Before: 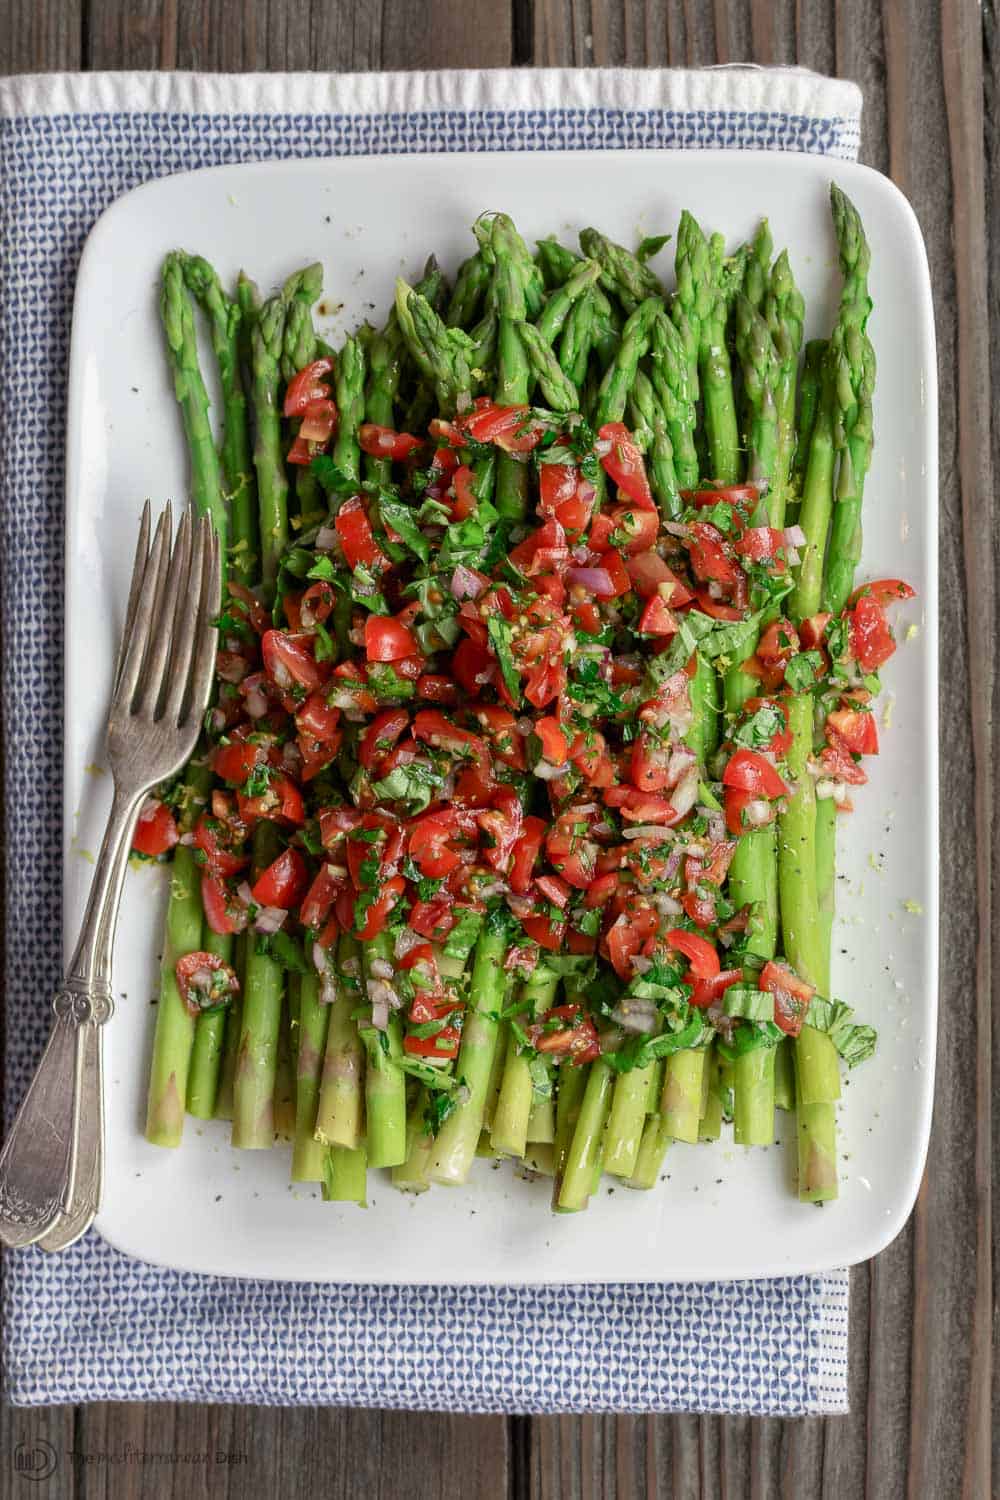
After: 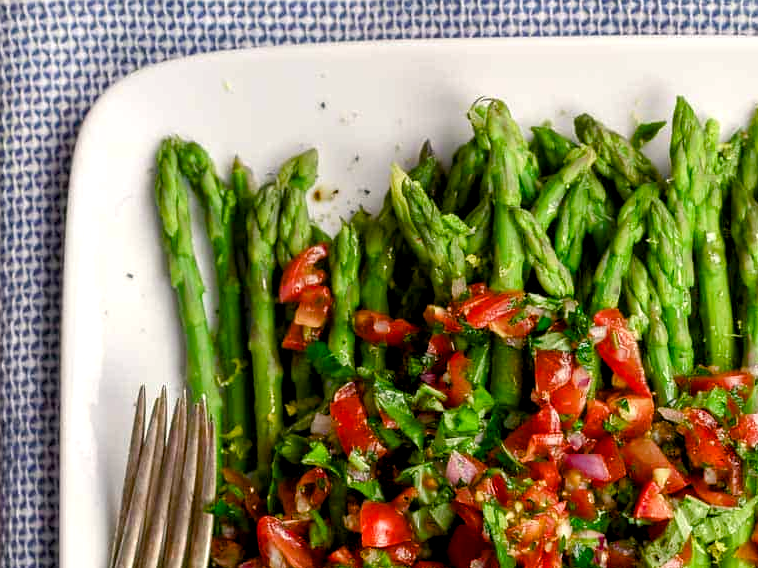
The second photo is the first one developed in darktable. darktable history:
crop: left 0.531%, top 7.632%, right 23.616%, bottom 54.479%
color balance rgb: power › hue 308.07°, highlights gain › chroma 2.018%, highlights gain › hue 65.9°, global offset › luminance -0.467%, perceptual saturation grading › global saturation 44.658%, perceptual saturation grading › highlights -50.466%, perceptual saturation grading › shadows 30.128%, perceptual brilliance grading › highlights 10.366%, perceptual brilliance grading › mid-tones 5.186%
